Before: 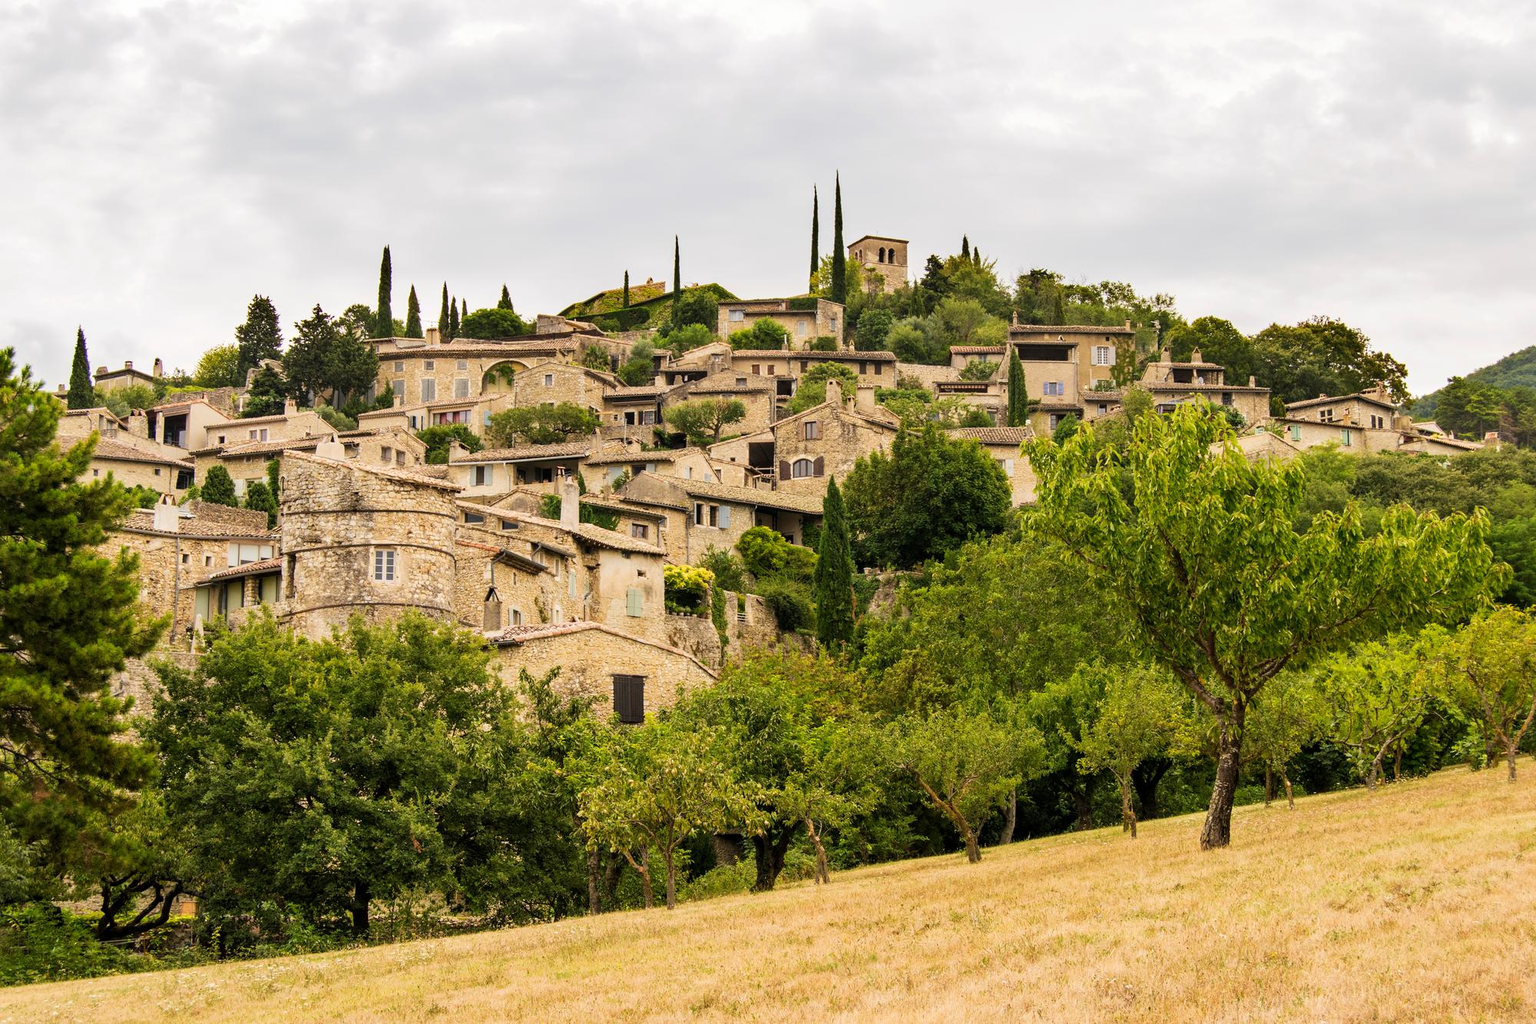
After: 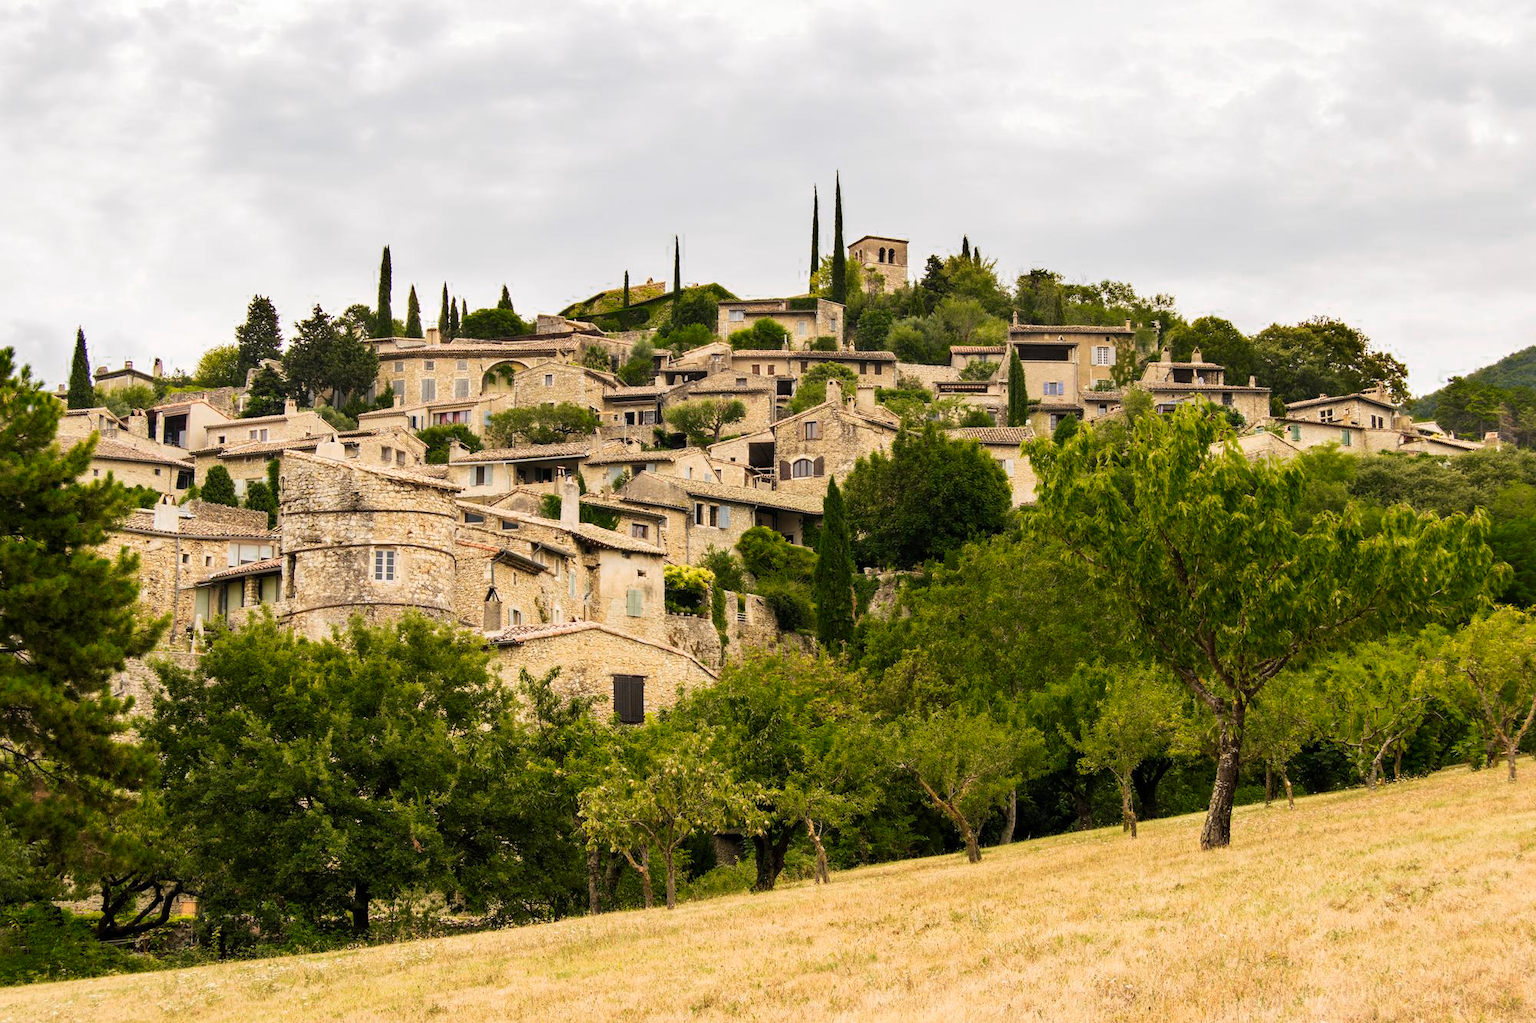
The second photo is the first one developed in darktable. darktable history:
color zones: curves: ch0 [(0.25, 0.5) (0.347, 0.092) (0.75, 0.5)]; ch1 [(0.25, 0.5) (0.33, 0.51) (0.75, 0.5)]
